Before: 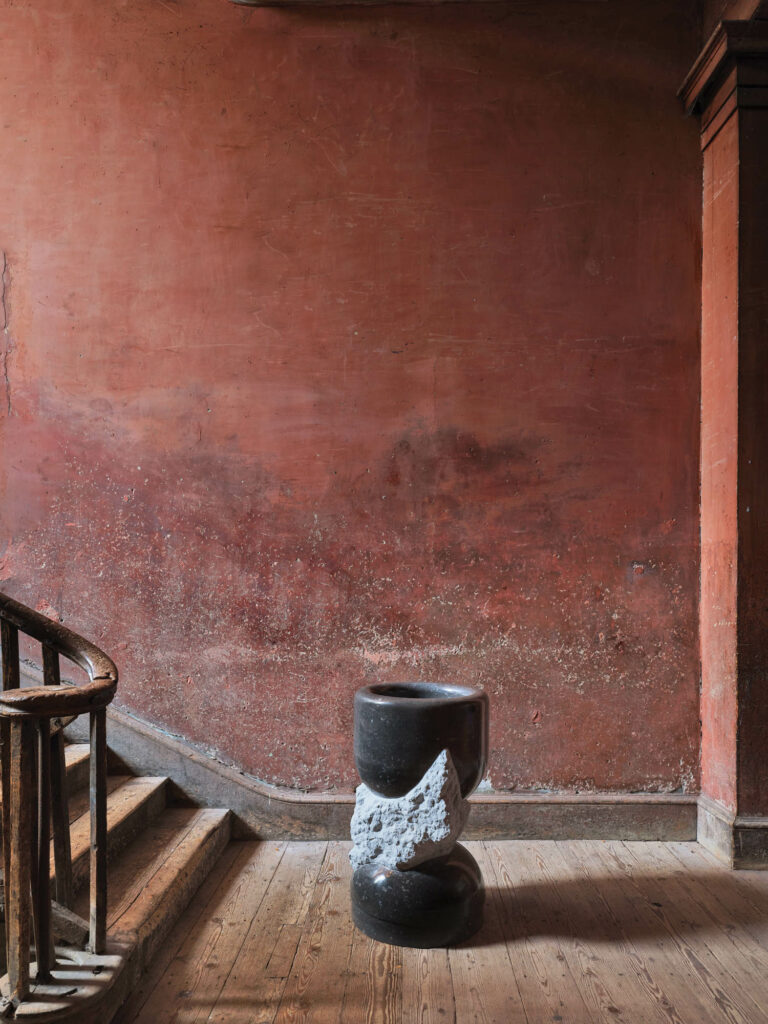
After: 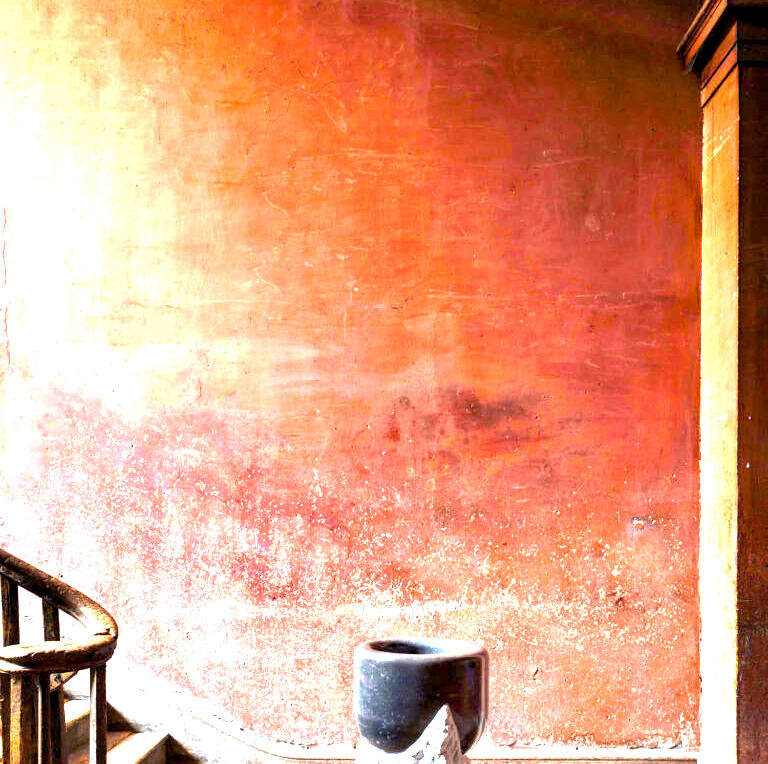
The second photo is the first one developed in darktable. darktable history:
color balance rgb: shadows lift › luminance -21.494%, shadows lift › chroma 6.66%, shadows lift › hue 271.49°, power › hue 60.68°, linear chroma grading › shadows -39.798%, linear chroma grading › highlights 40.246%, linear chroma grading › global chroma 44.85%, linear chroma grading › mid-tones -29.771%, perceptual saturation grading › global saturation 20%, perceptual saturation grading › highlights -50.258%, perceptual saturation grading › shadows 30.448%, perceptual brilliance grading › global brilliance 18.063%
crop: top 4.312%, bottom 20.996%
exposure: black level correction 0.005, exposure 2.072 EV, compensate highlight preservation false
